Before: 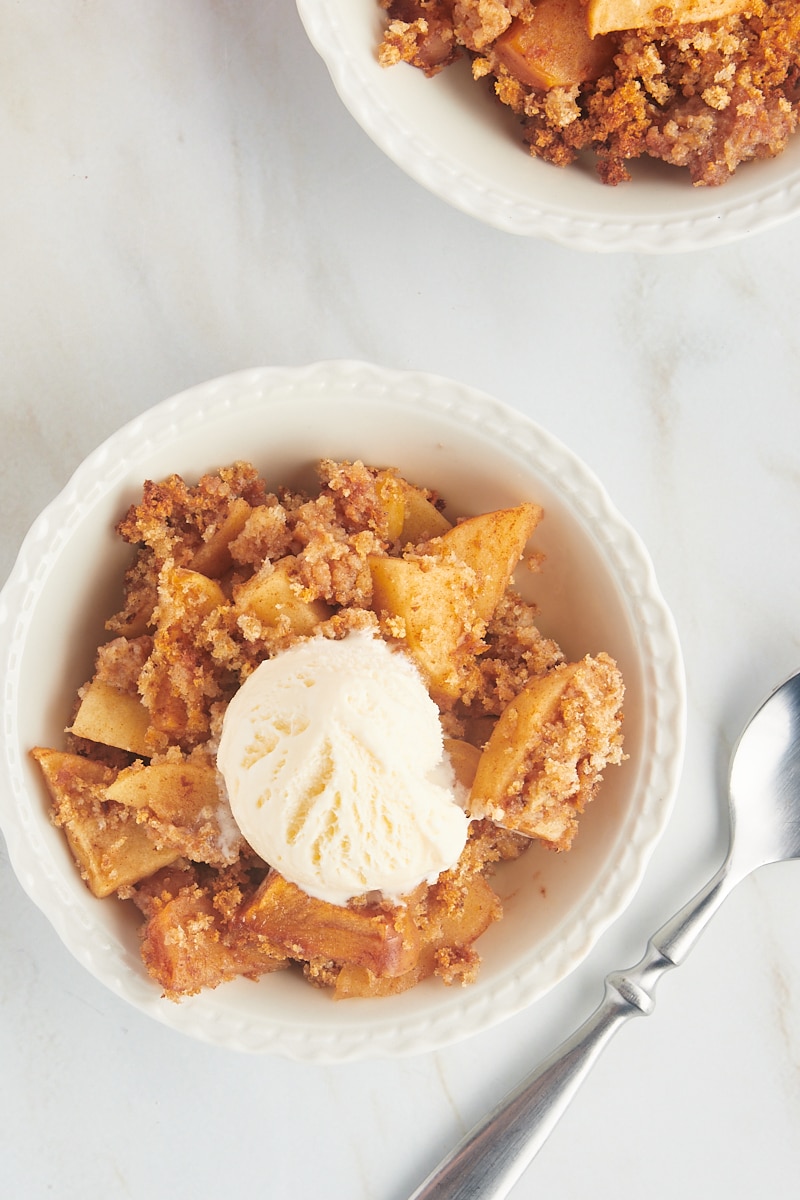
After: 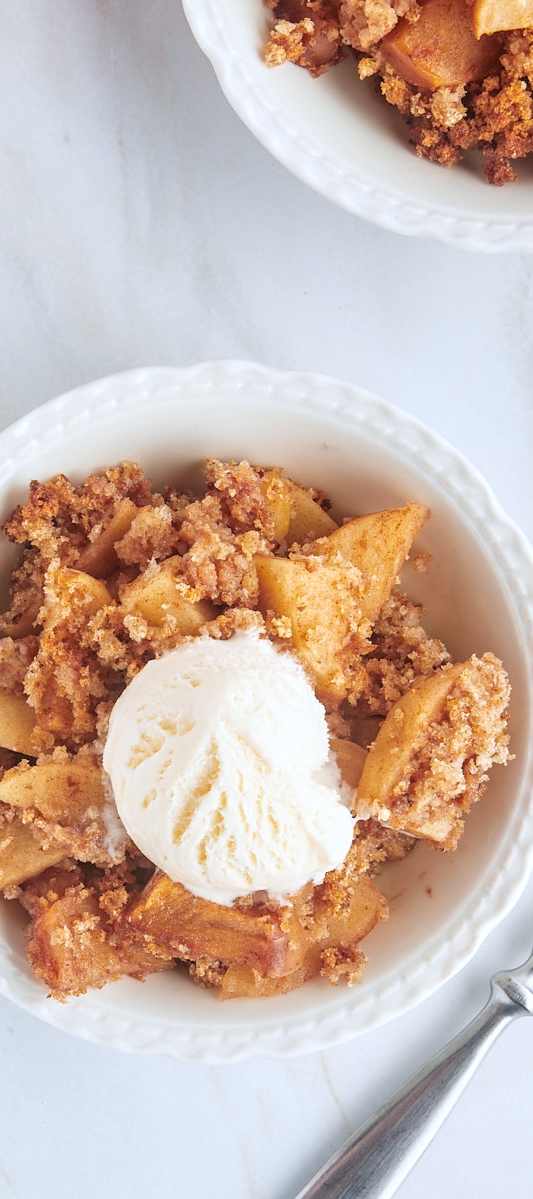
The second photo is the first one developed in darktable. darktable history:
color correction: highlights a* -0.747, highlights b* -8.8
crop and rotate: left 14.347%, right 18.931%
local contrast: on, module defaults
